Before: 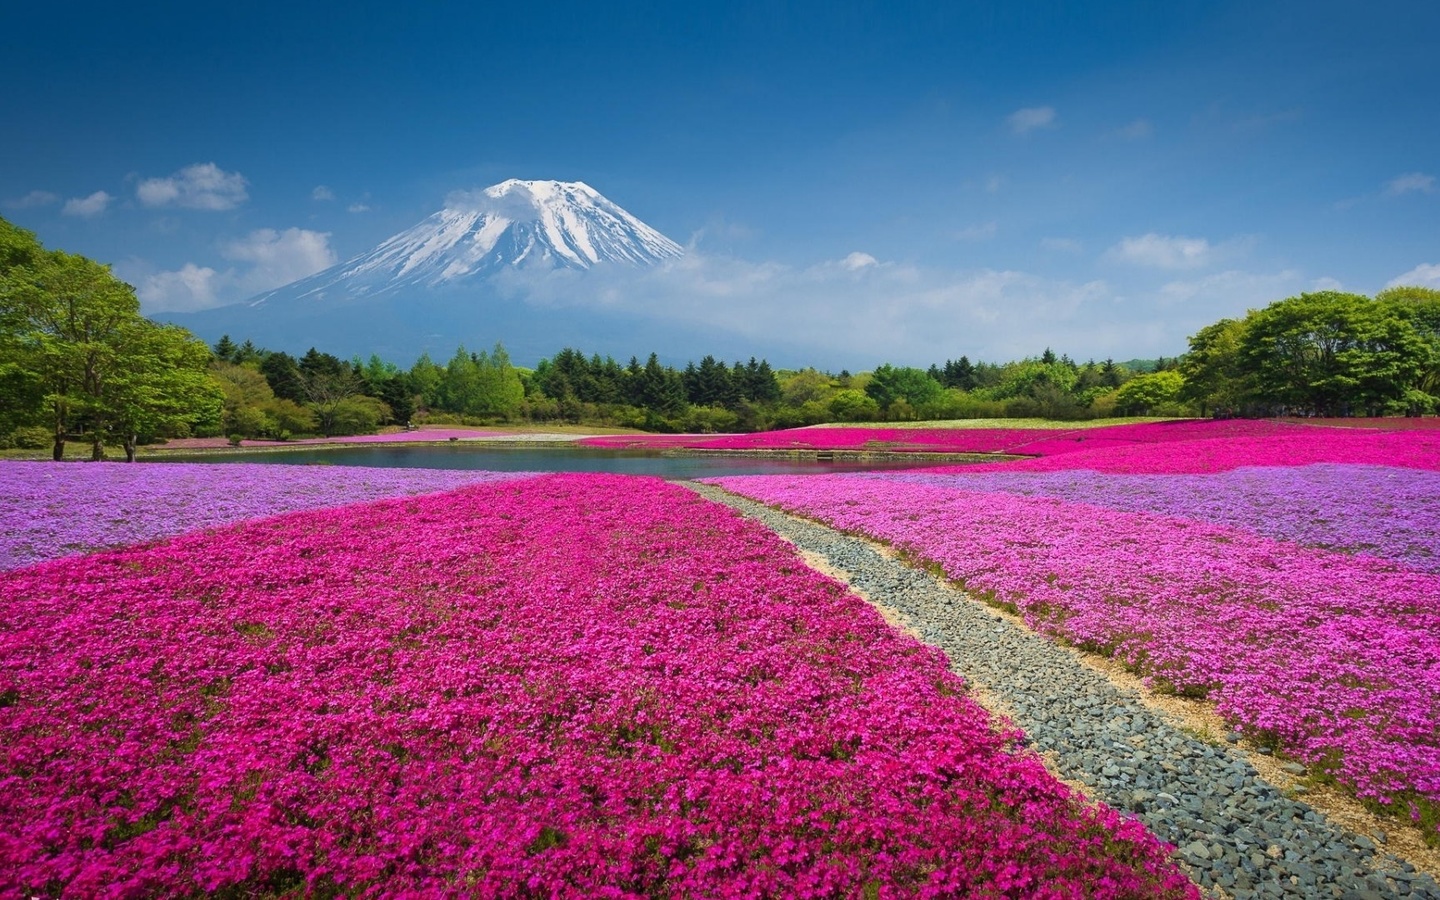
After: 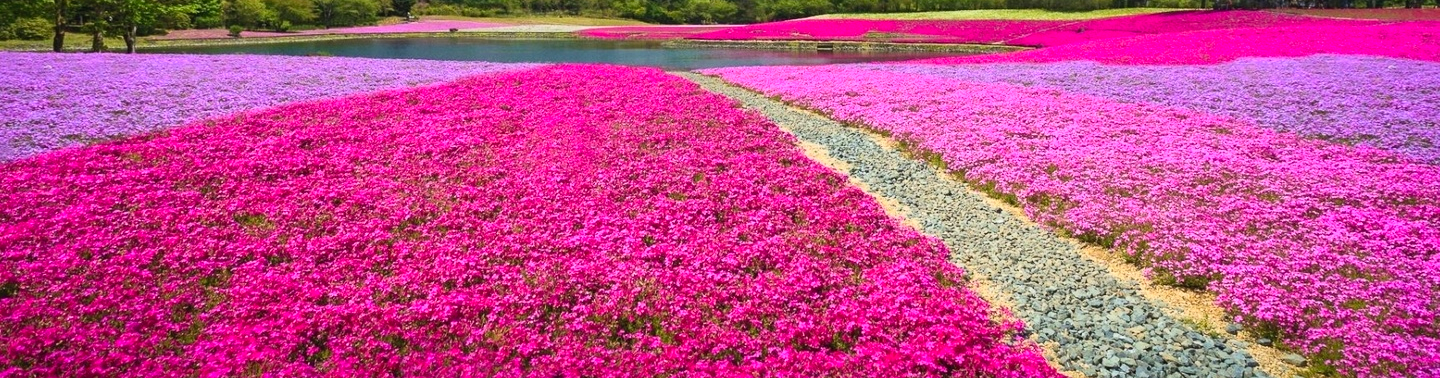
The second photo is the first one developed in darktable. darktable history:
crop: top 45.551%, bottom 12.262%
contrast brightness saturation: contrast 0.2, brightness 0.16, saturation 0.22
